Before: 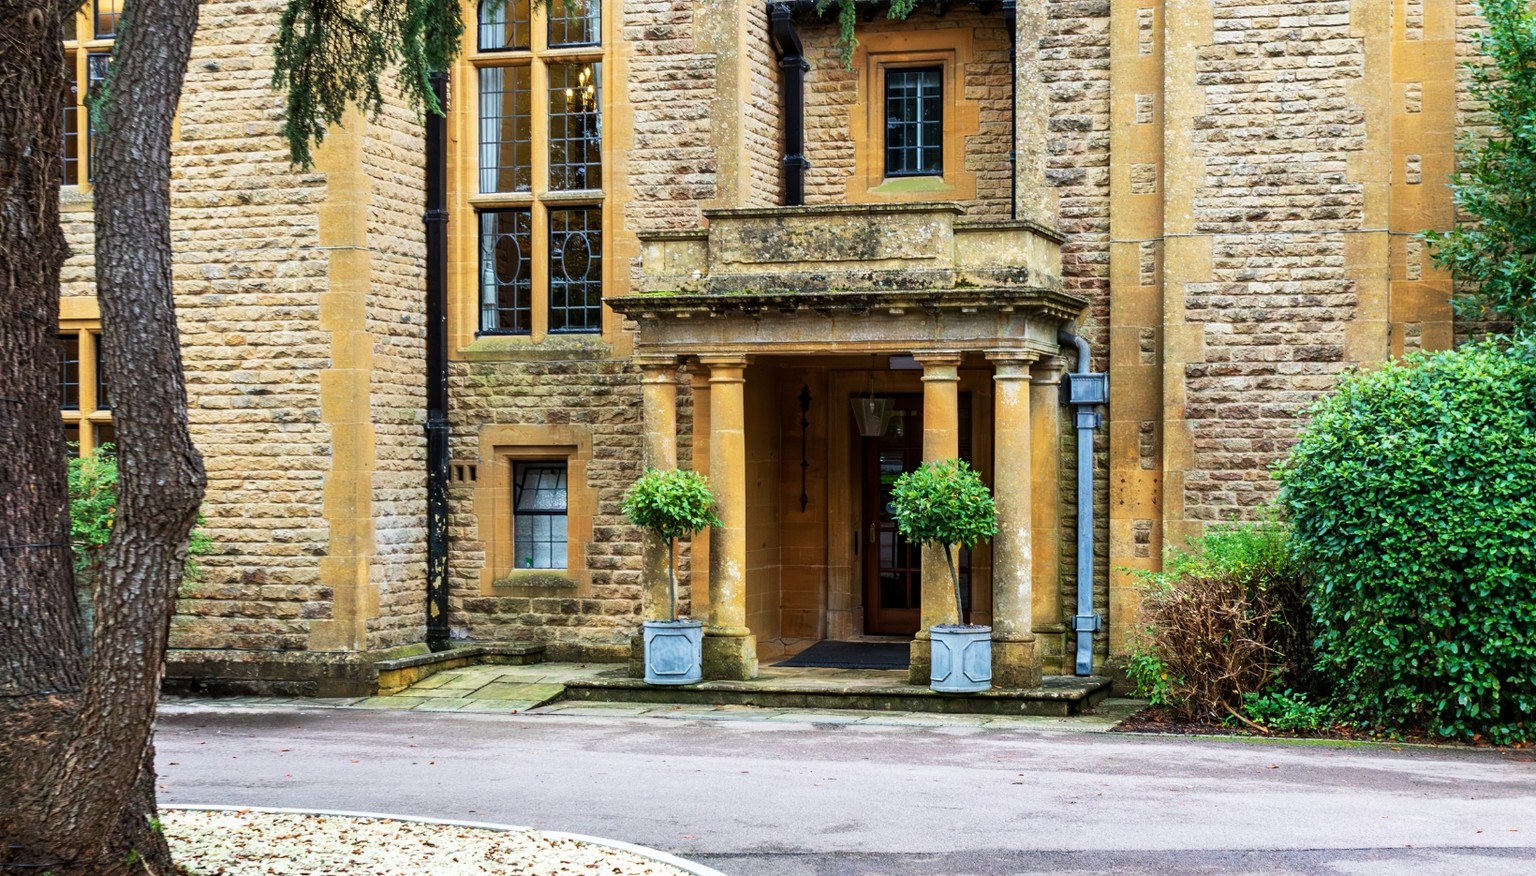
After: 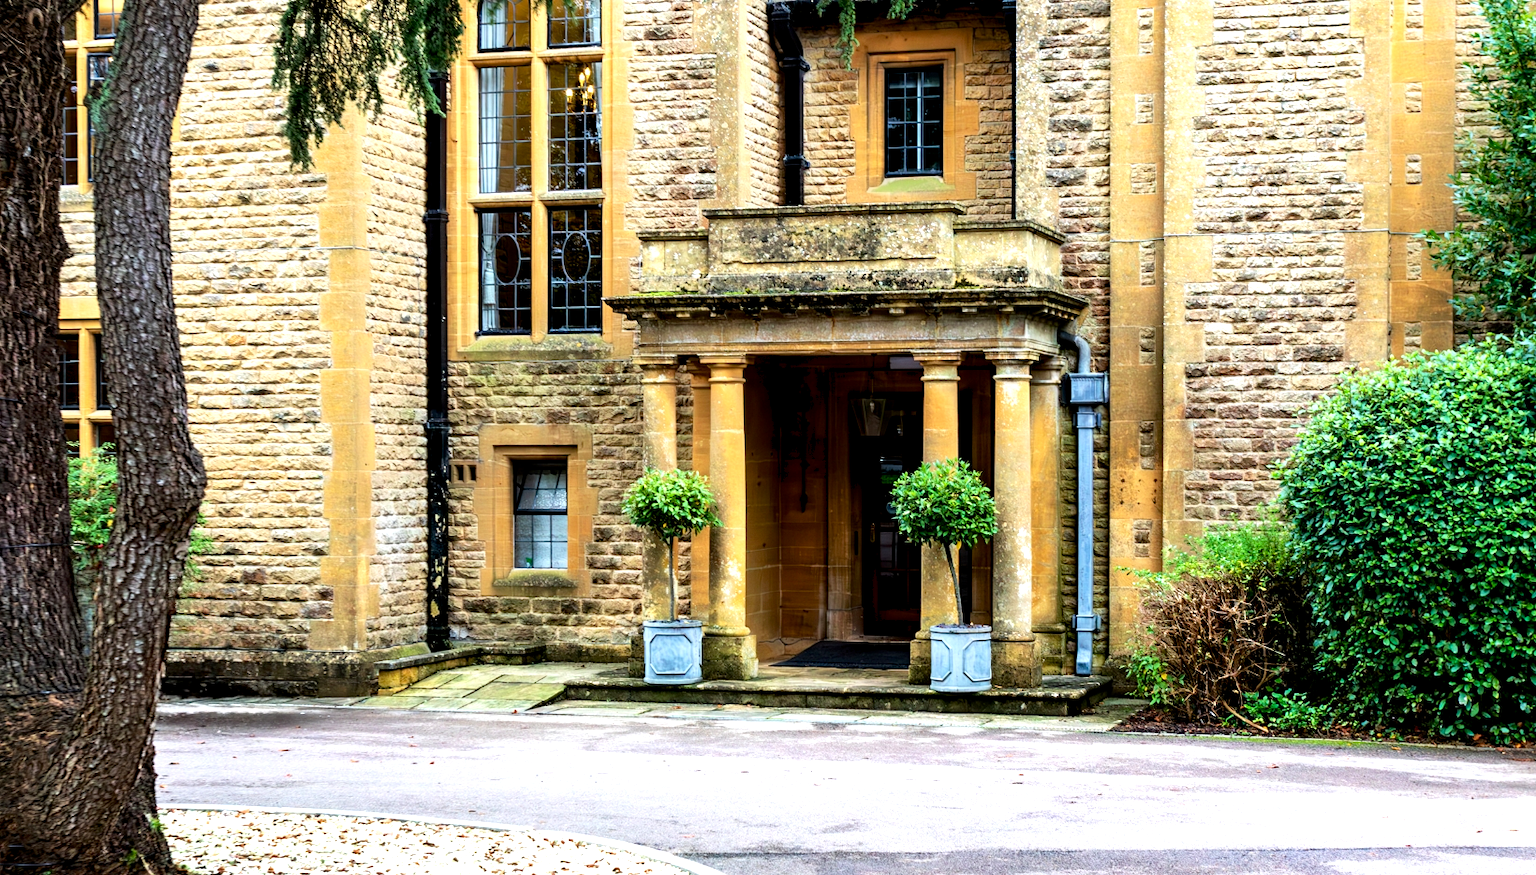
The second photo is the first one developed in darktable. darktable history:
exposure: black level correction 0.009, exposure -0.163 EV, compensate highlight preservation false
tone equalizer: -8 EV -0.711 EV, -7 EV -0.74 EV, -6 EV -0.577 EV, -5 EV -0.389 EV, -3 EV 0.373 EV, -2 EV 0.6 EV, -1 EV 0.691 EV, +0 EV 0.76 EV
